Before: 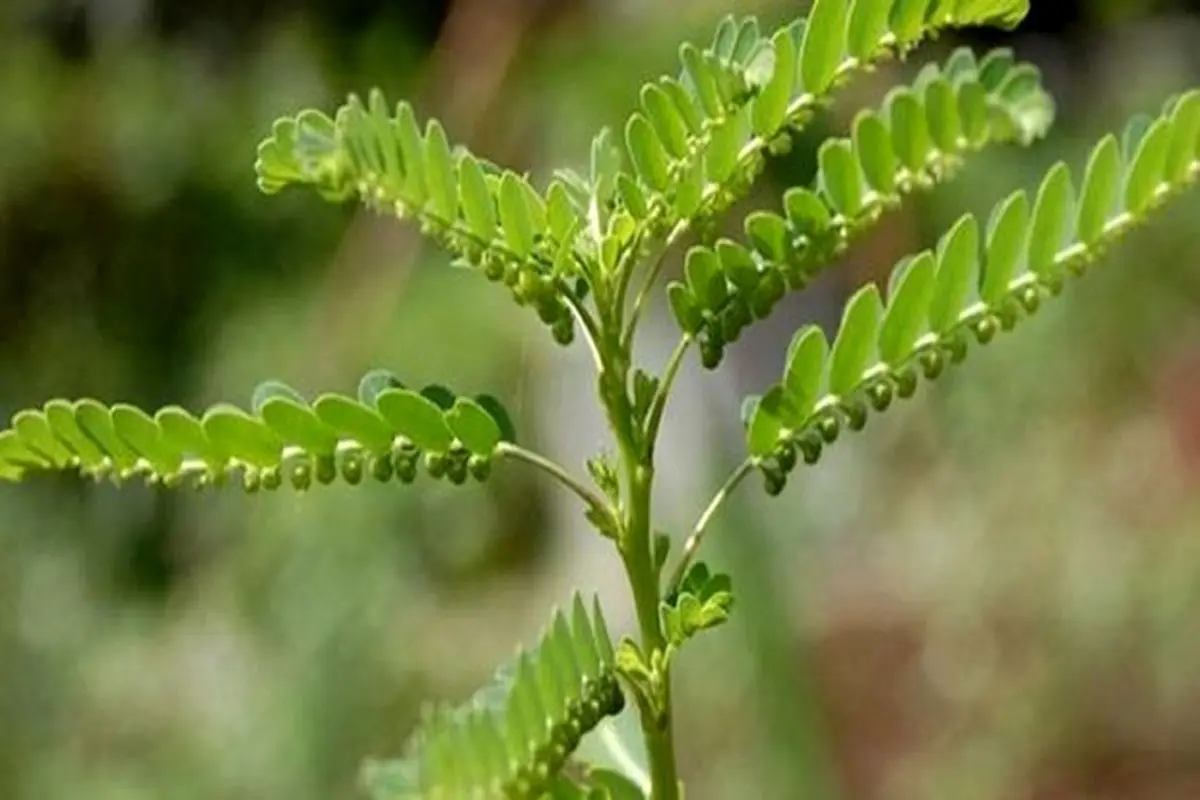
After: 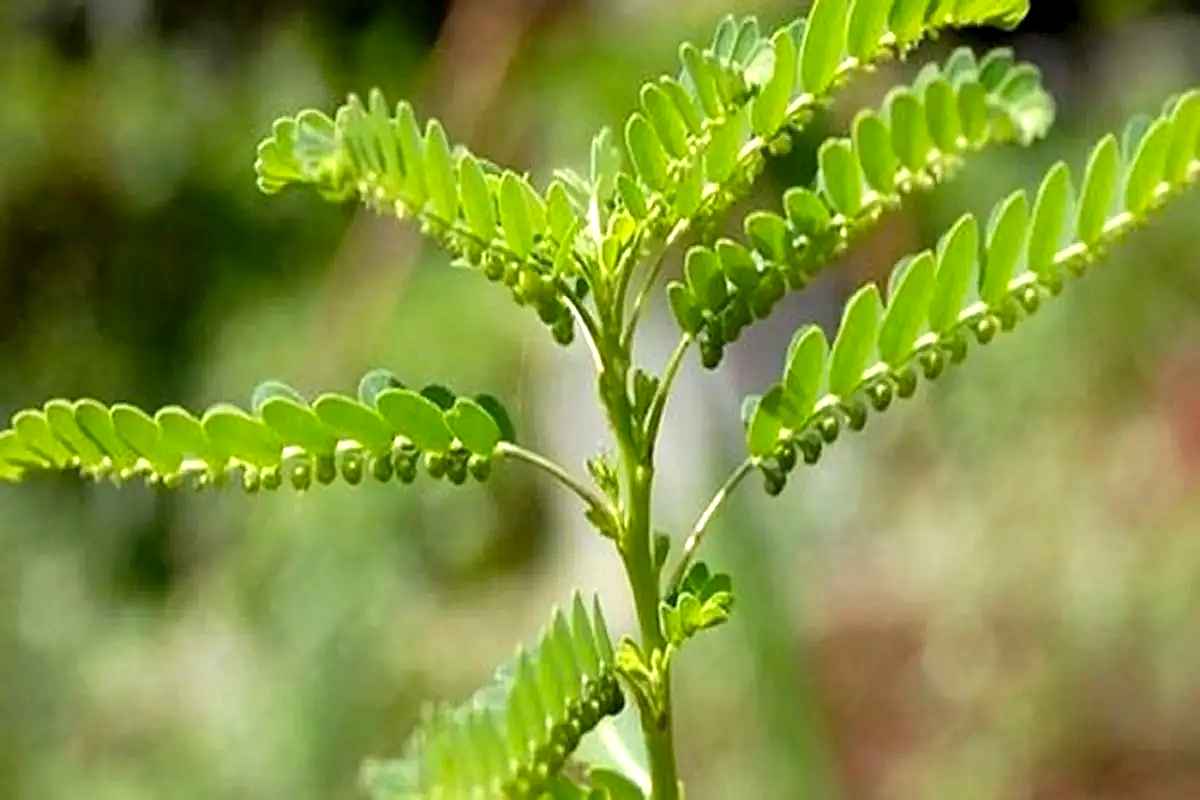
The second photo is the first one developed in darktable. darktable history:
color balance rgb: shadows lift › chroma 3.044%, shadows lift › hue 279.37°, perceptual saturation grading › global saturation 8.638%
exposure: black level correction 0.001, exposure 0.498 EV, compensate exposure bias true, compensate highlight preservation false
sharpen: on, module defaults
